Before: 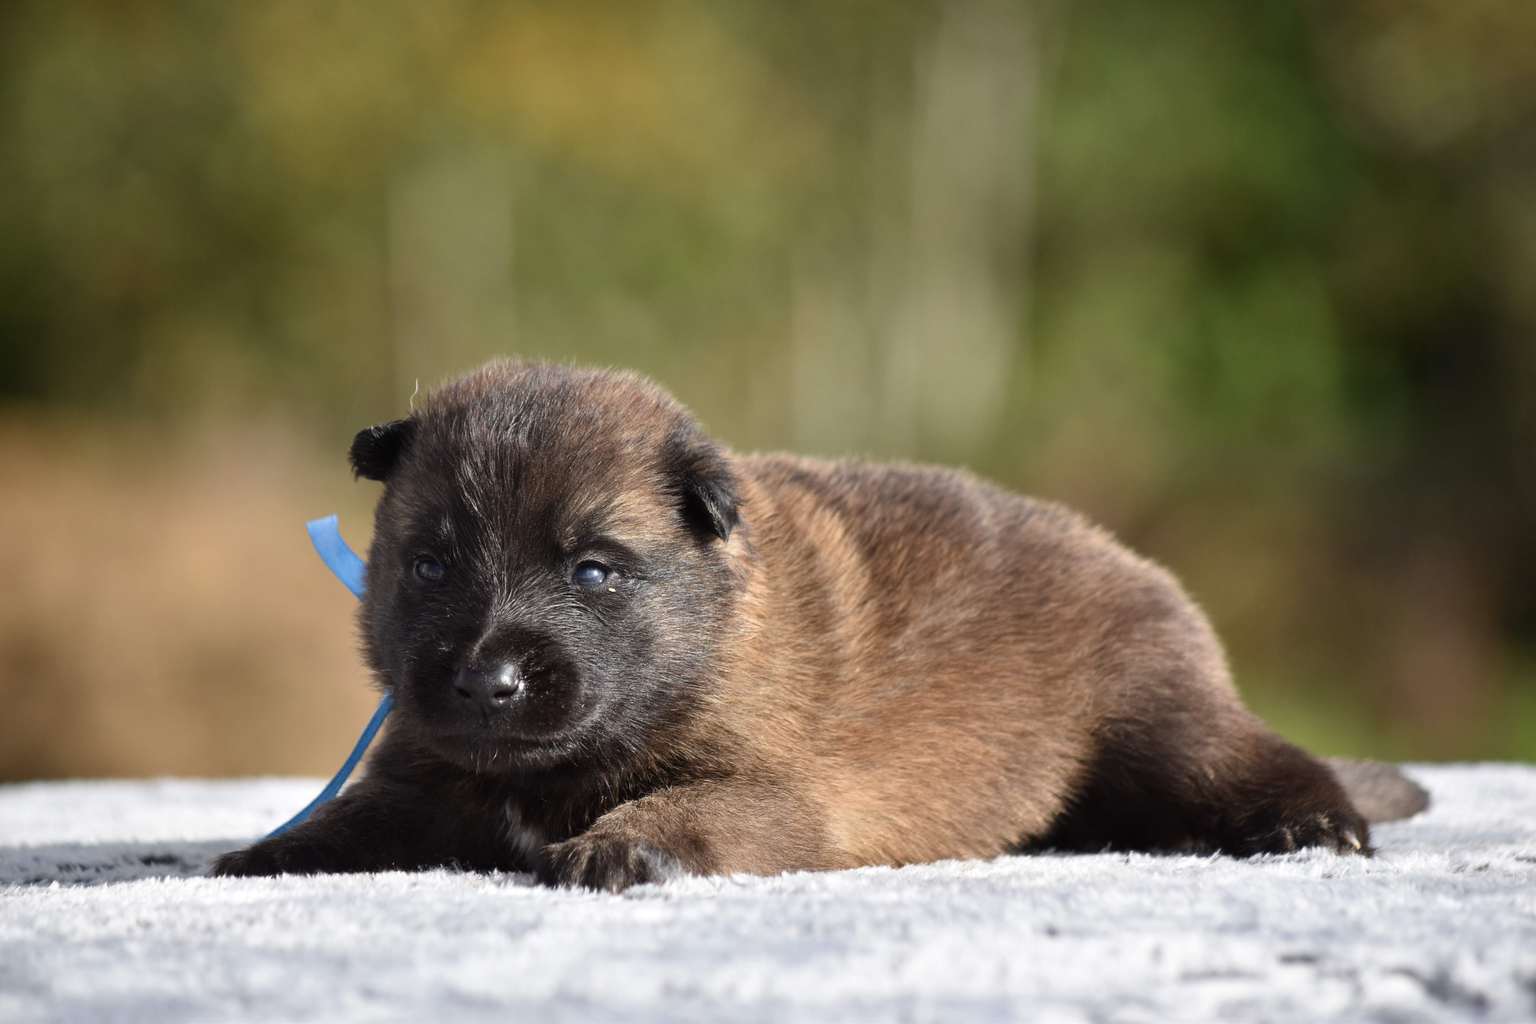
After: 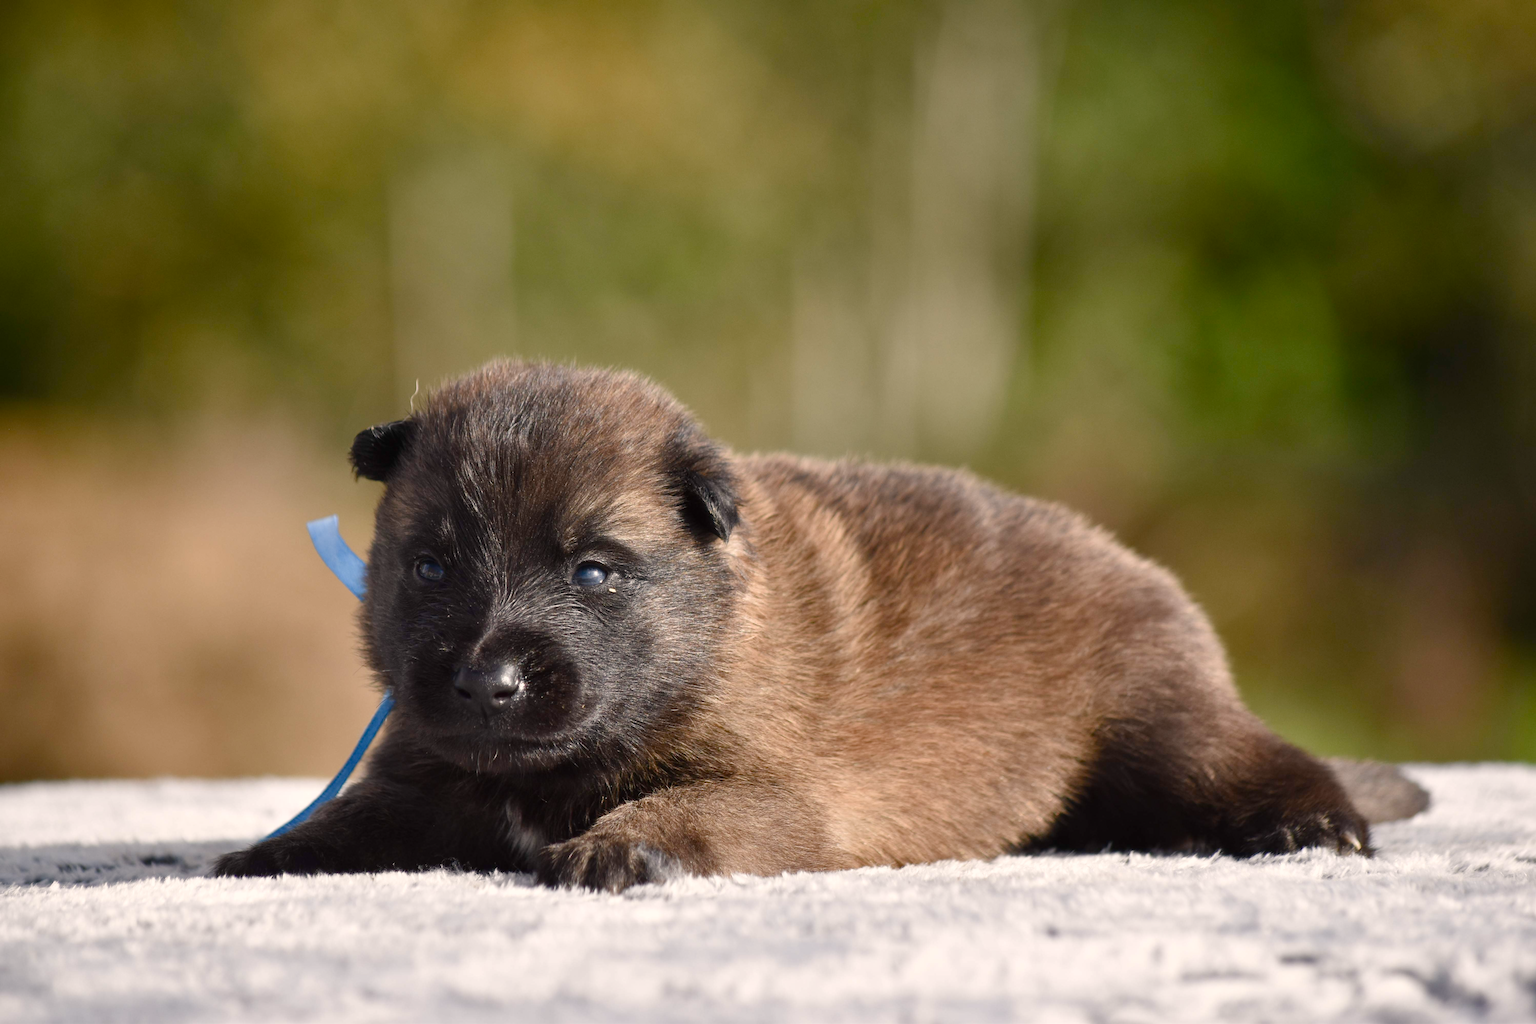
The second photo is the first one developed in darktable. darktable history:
exposure: compensate highlight preservation false
color balance rgb: highlights gain › chroma 3.09%, highlights gain › hue 60.1°, perceptual saturation grading › global saturation 20%, perceptual saturation grading › highlights -50.323%, perceptual saturation grading › shadows 30.551%
